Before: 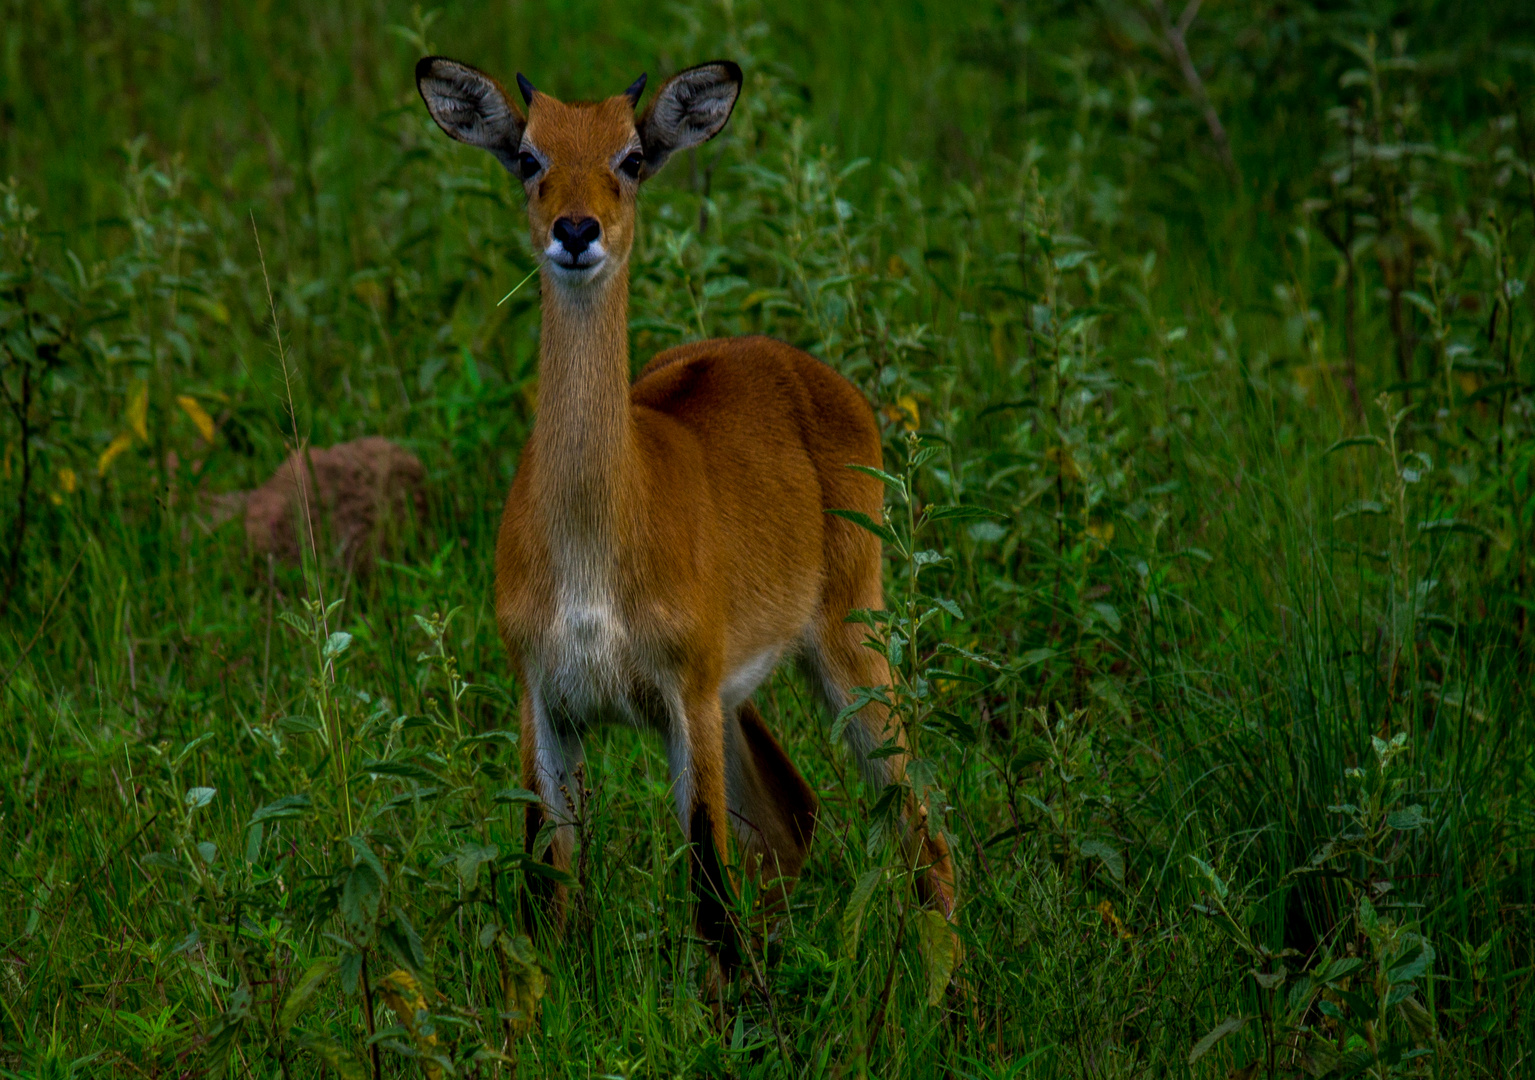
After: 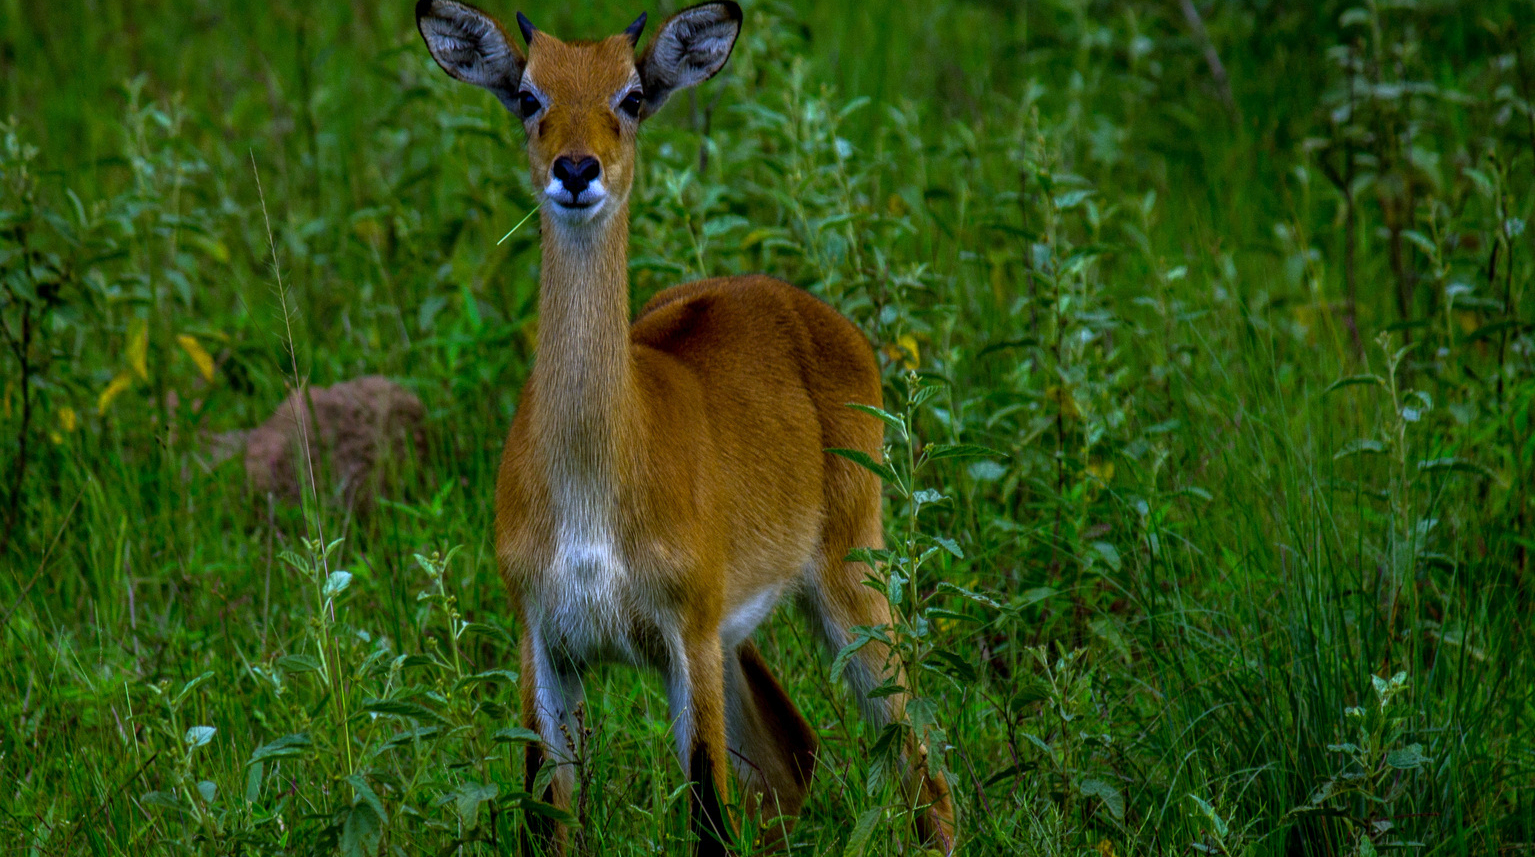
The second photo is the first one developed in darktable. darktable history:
white balance: red 0.871, blue 1.249
crop and rotate: top 5.667%, bottom 14.937%
exposure: exposure 0.648 EV, compensate highlight preservation false
